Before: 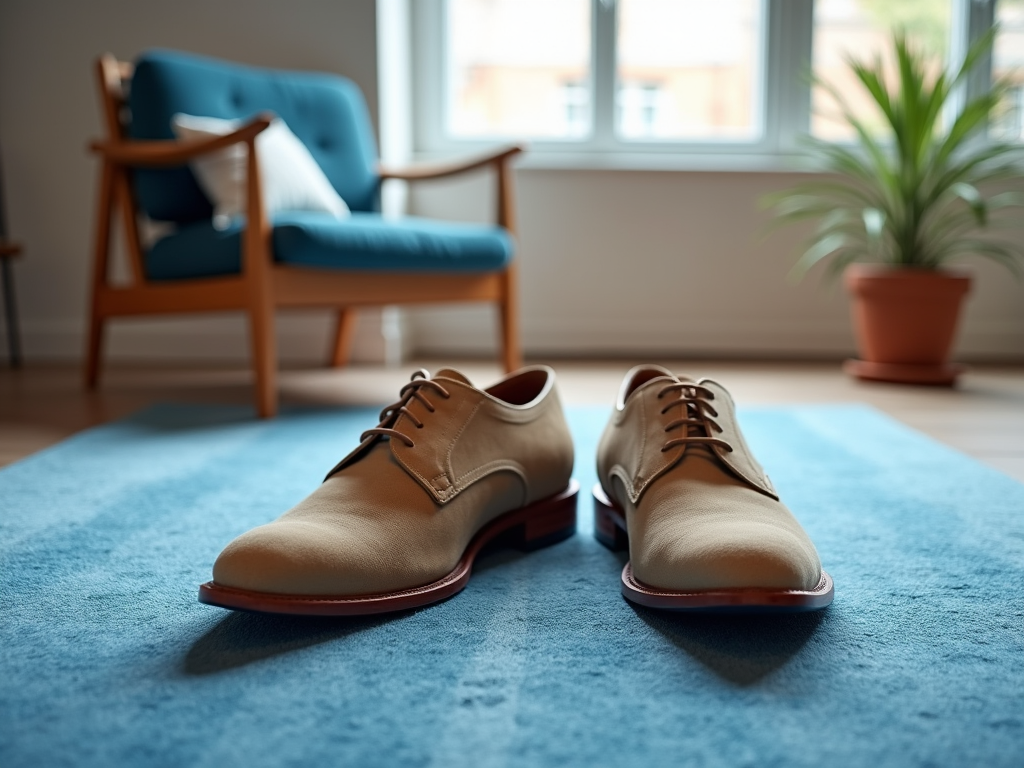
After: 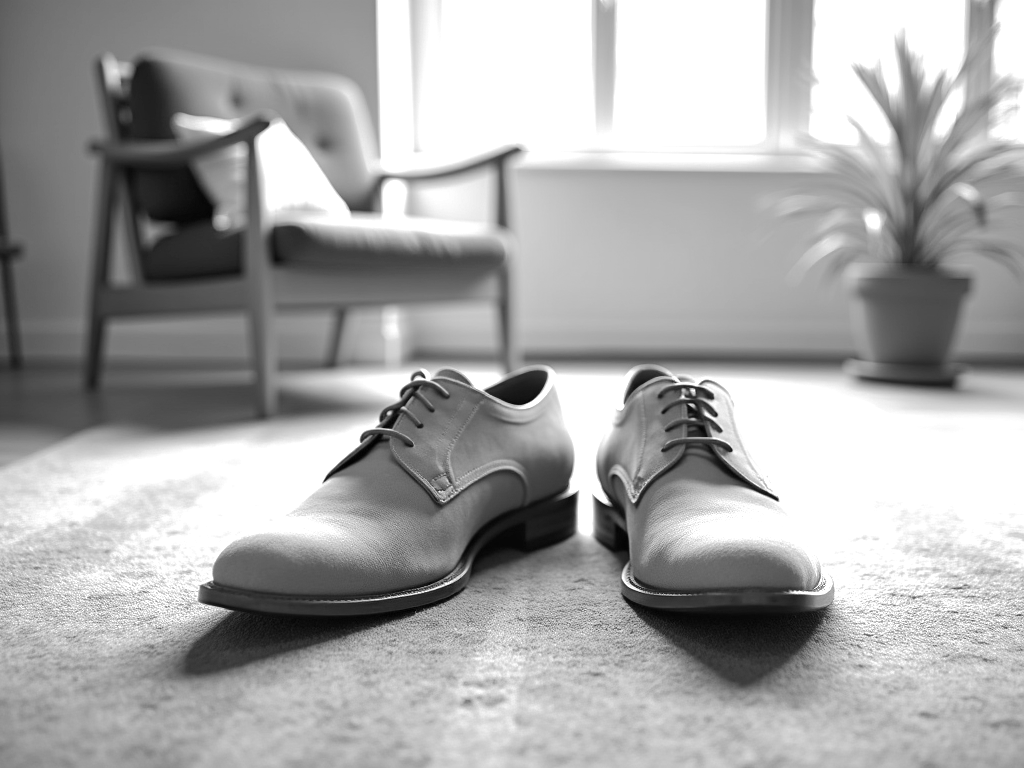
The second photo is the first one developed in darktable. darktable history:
monochrome: on, module defaults
base curve: curves: ch0 [(0, 0) (0.235, 0.266) (0.503, 0.496) (0.786, 0.72) (1, 1)]
exposure: black level correction 0, exposure 0.95 EV, compensate exposure bias true, compensate highlight preservation false
